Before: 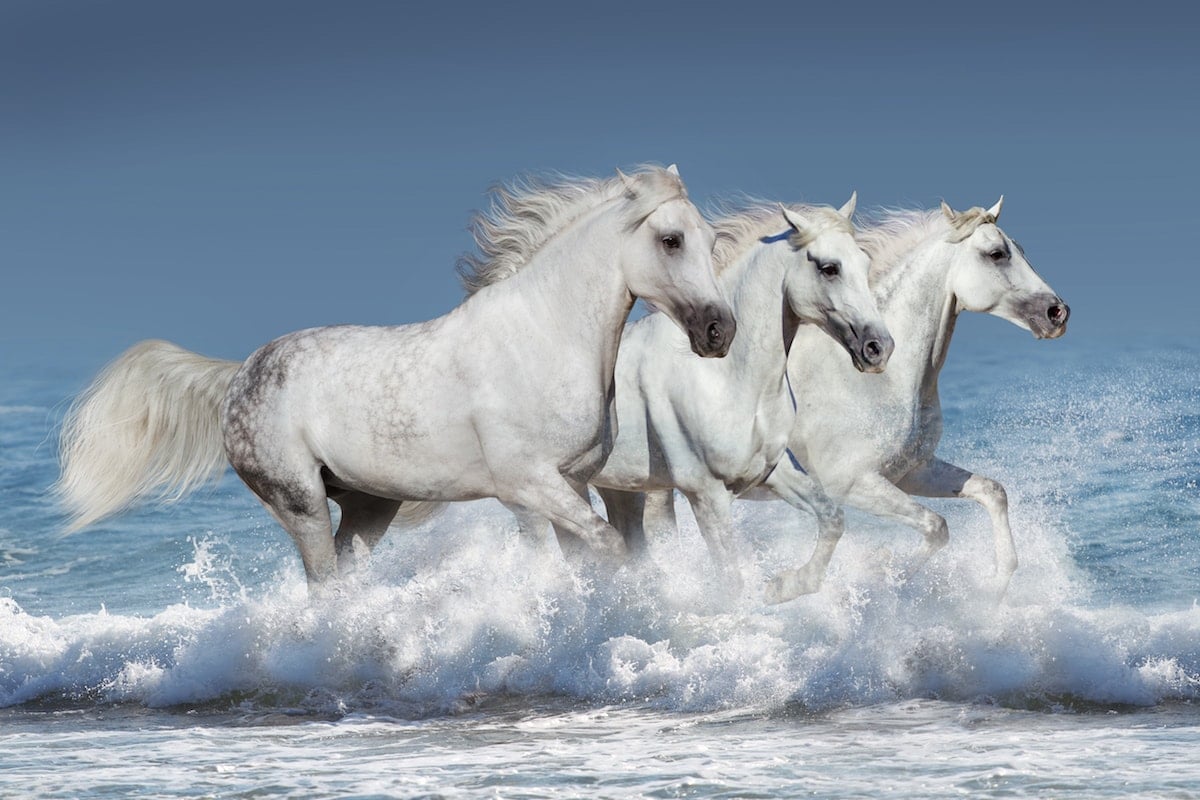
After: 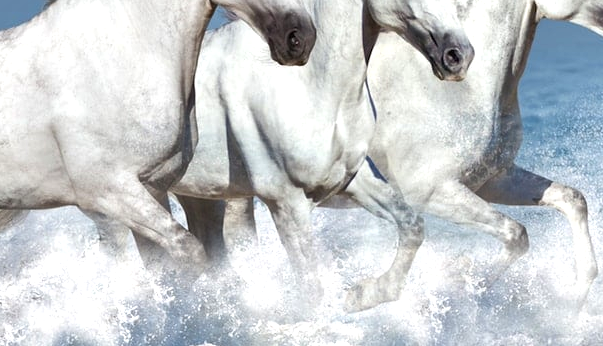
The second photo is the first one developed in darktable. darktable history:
exposure: black level correction 0, exposure 0.5 EV, compensate exposure bias true, compensate highlight preservation false
crop: left 35.03%, top 36.625%, right 14.663%, bottom 20.057%
shadows and highlights: shadows 20.91, highlights -35.45, soften with gaussian
